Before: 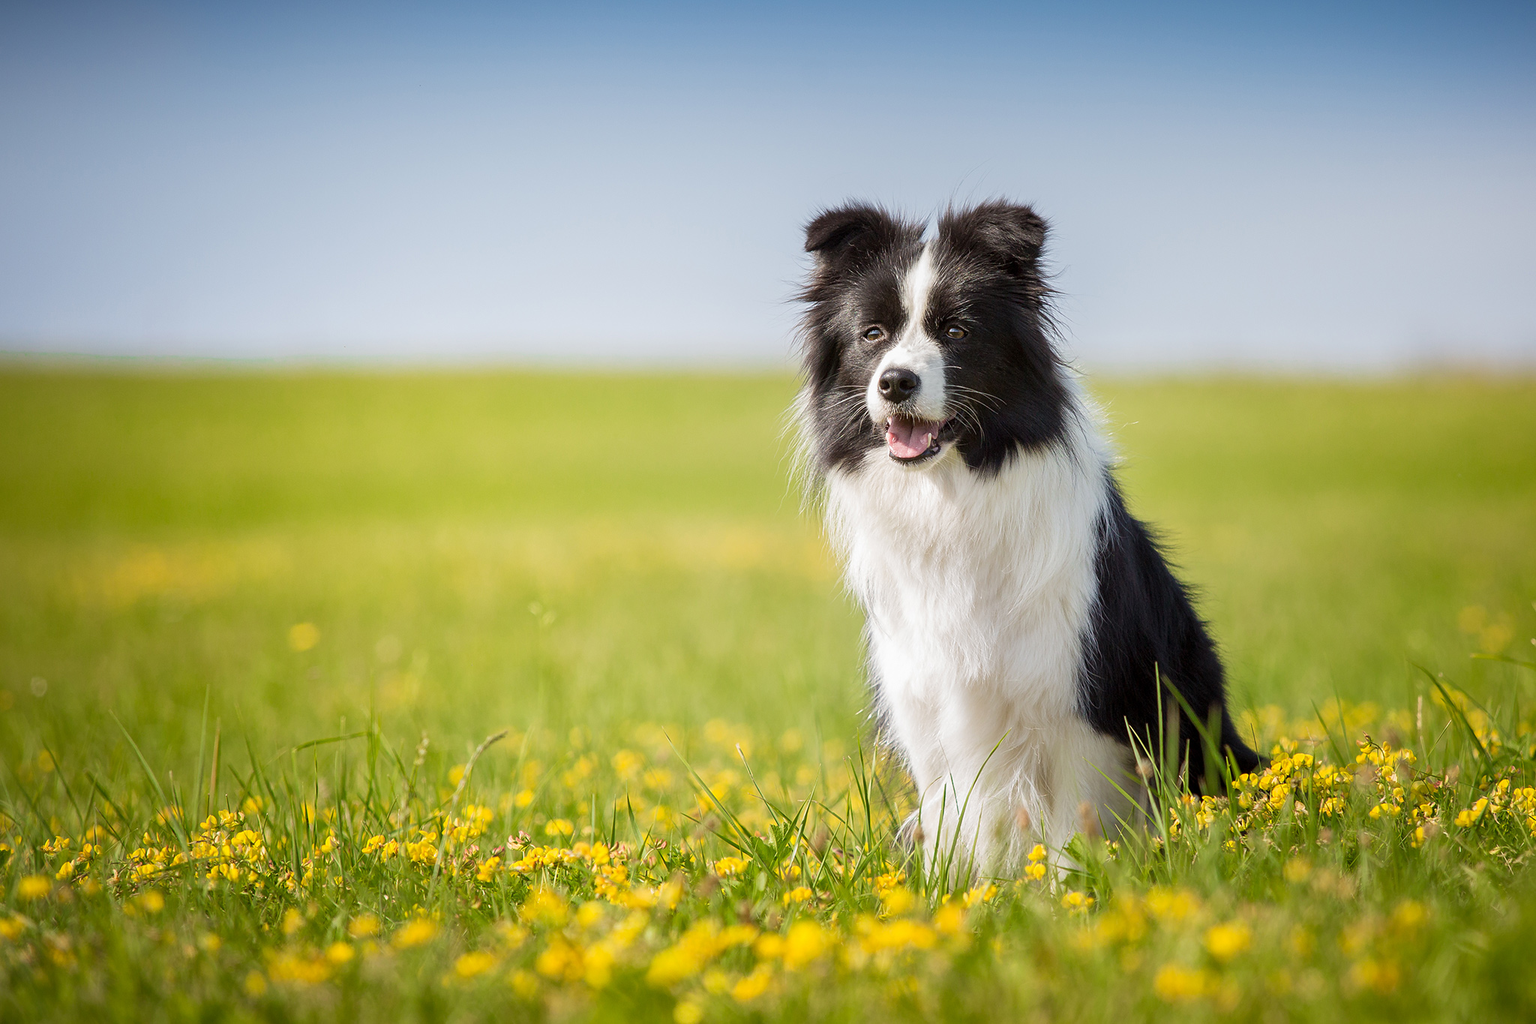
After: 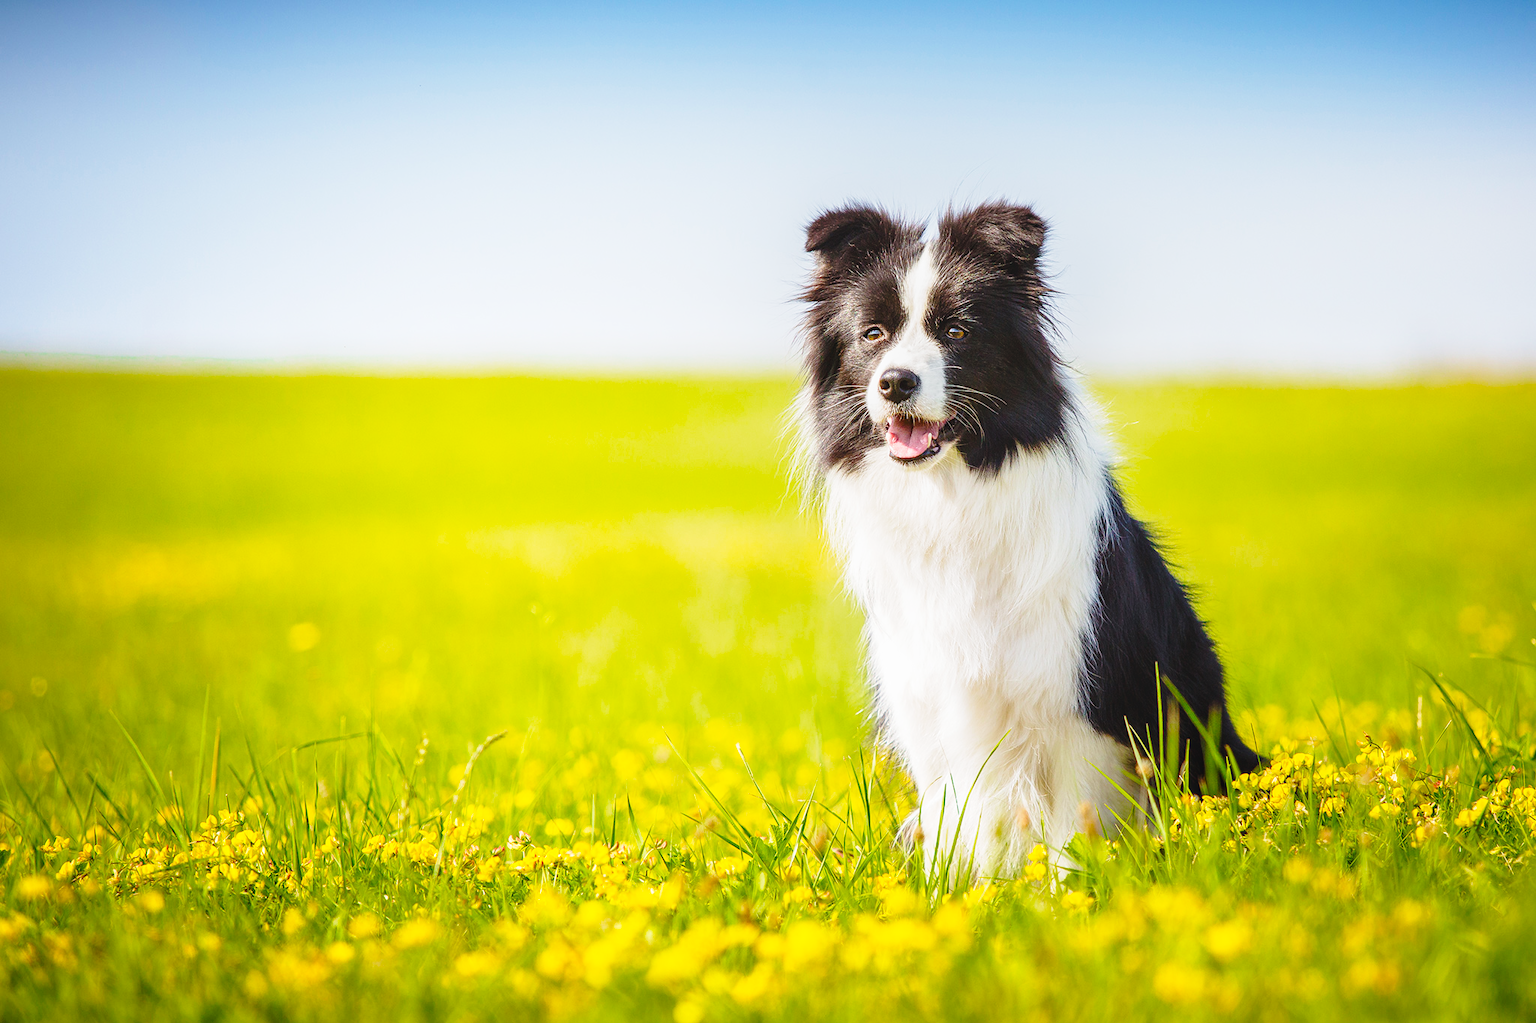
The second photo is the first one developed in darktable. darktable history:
color zones: curves: ch1 [(0, 0.525) (0.143, 0.556) (0.286, 0.52) (0.429, 0.5) (0.571, 0.5) (0.714, 0.5) (0.857, 0.503) (1, 0.525)]
base curve: curves: ch0 [(0, 0) (0.028, 0.03) (0.121, 0.232) (0.46, 0.748) (0.859, 0.968) (1, 1)], preserve colors none
color balance rgb: perceptual saturation grading › global saturation 20%, global vibrance 20%
local contrast: detail 110%
